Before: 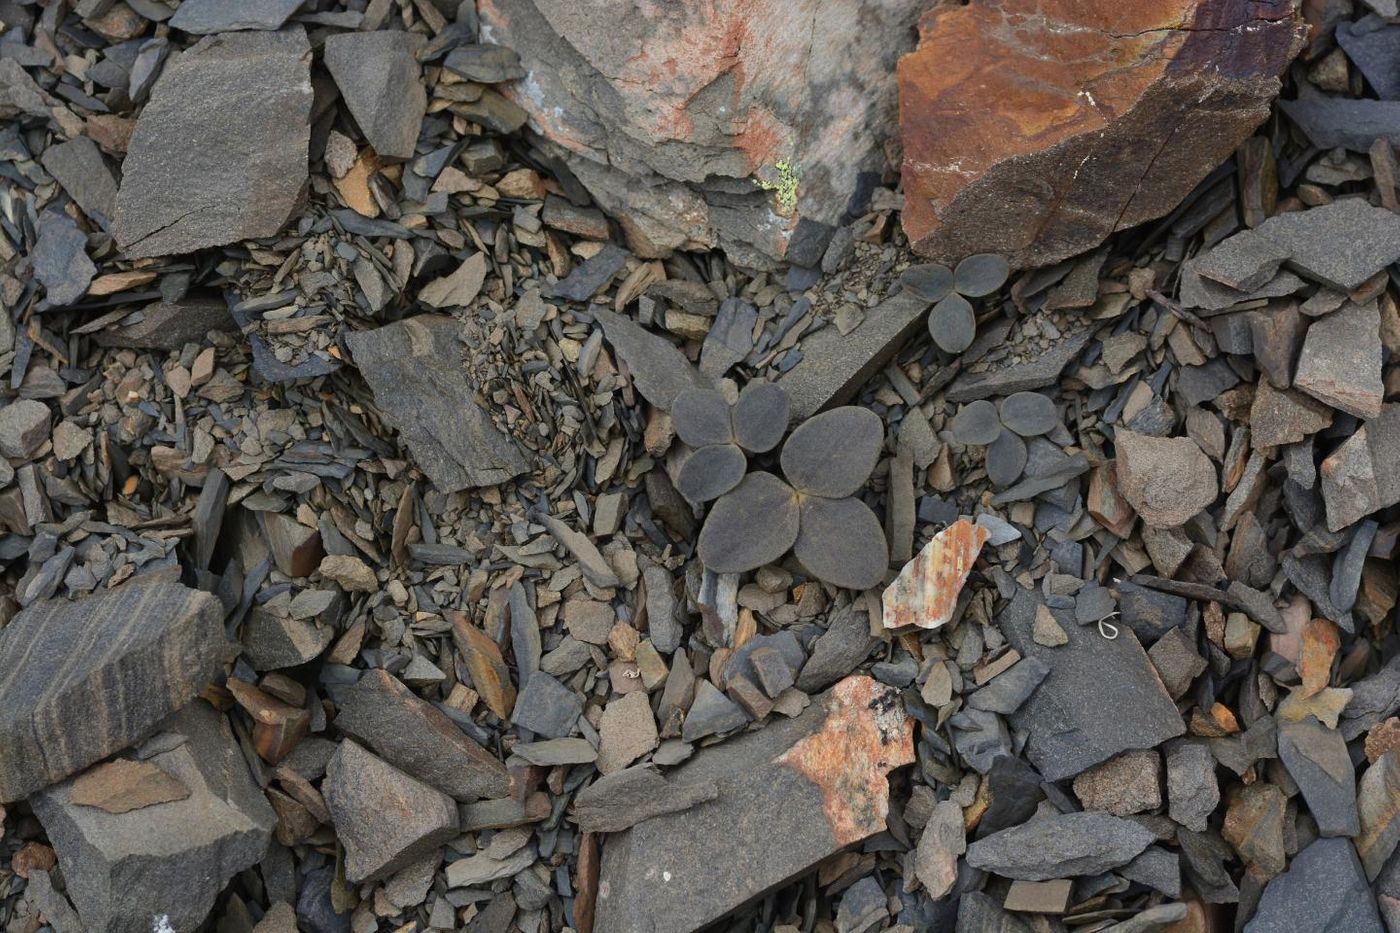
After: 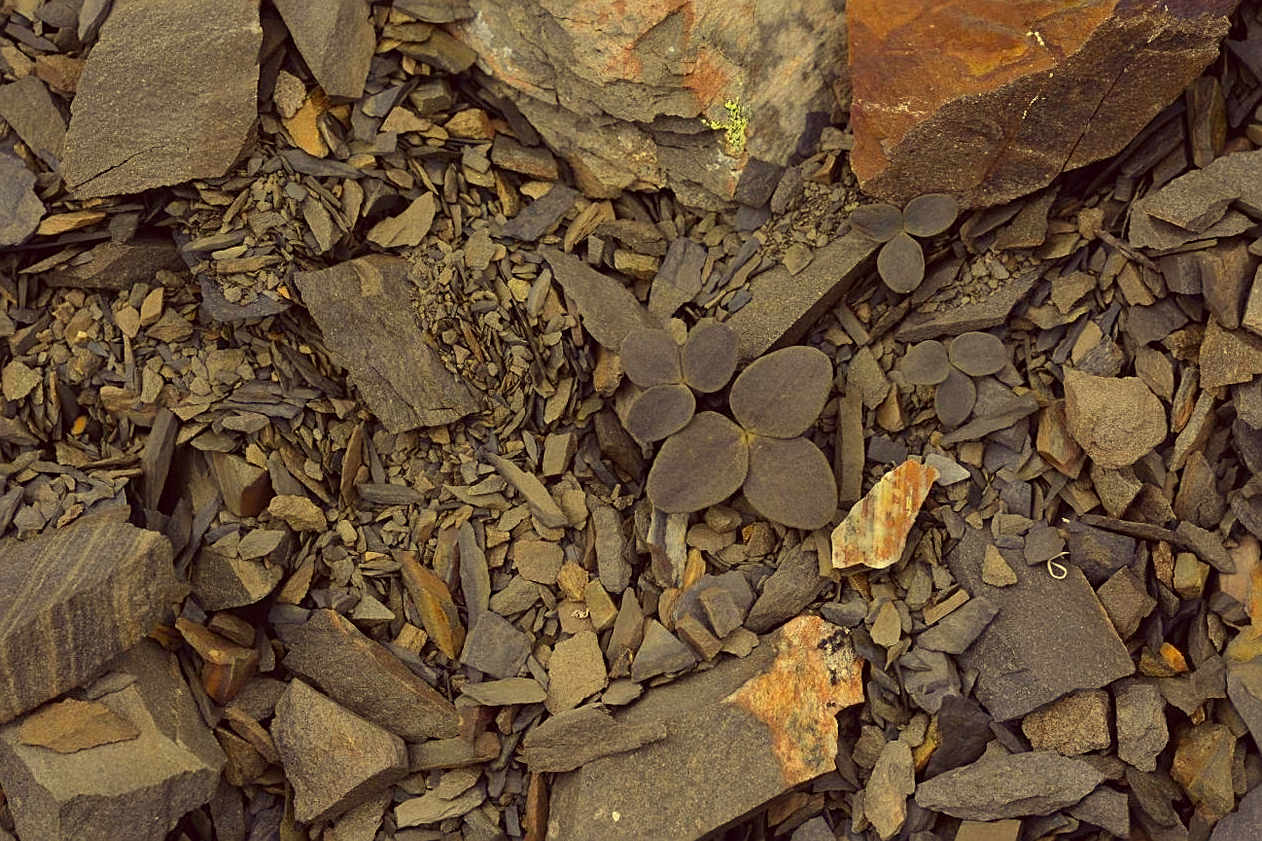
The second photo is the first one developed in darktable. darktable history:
crop: left 3.664%, top 6.519%, right 6.166%, bottom 3.284%
color correction: highlights a* -0.394, highlights b* 39.57, shadows a* 9.81, shadows b* -0.575
sharpen: on, module defaults
